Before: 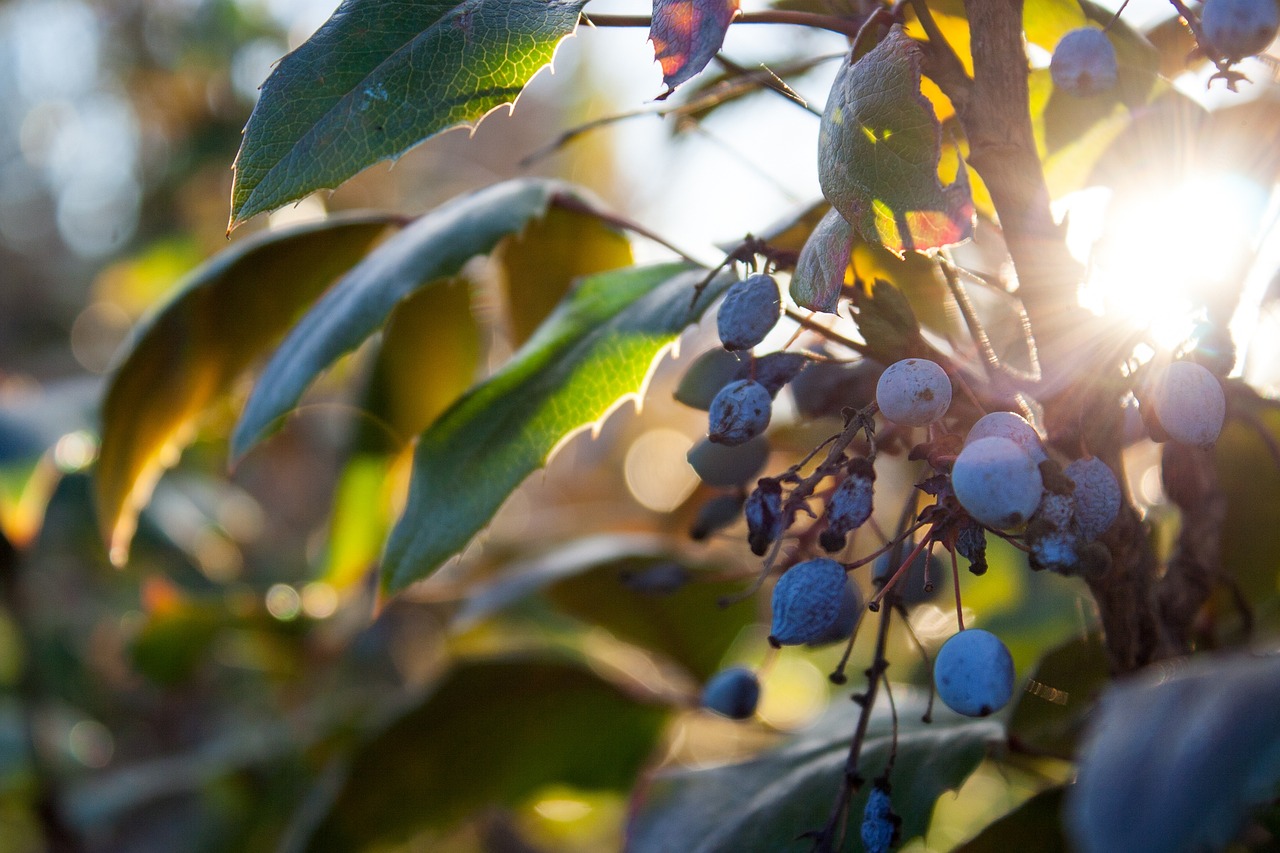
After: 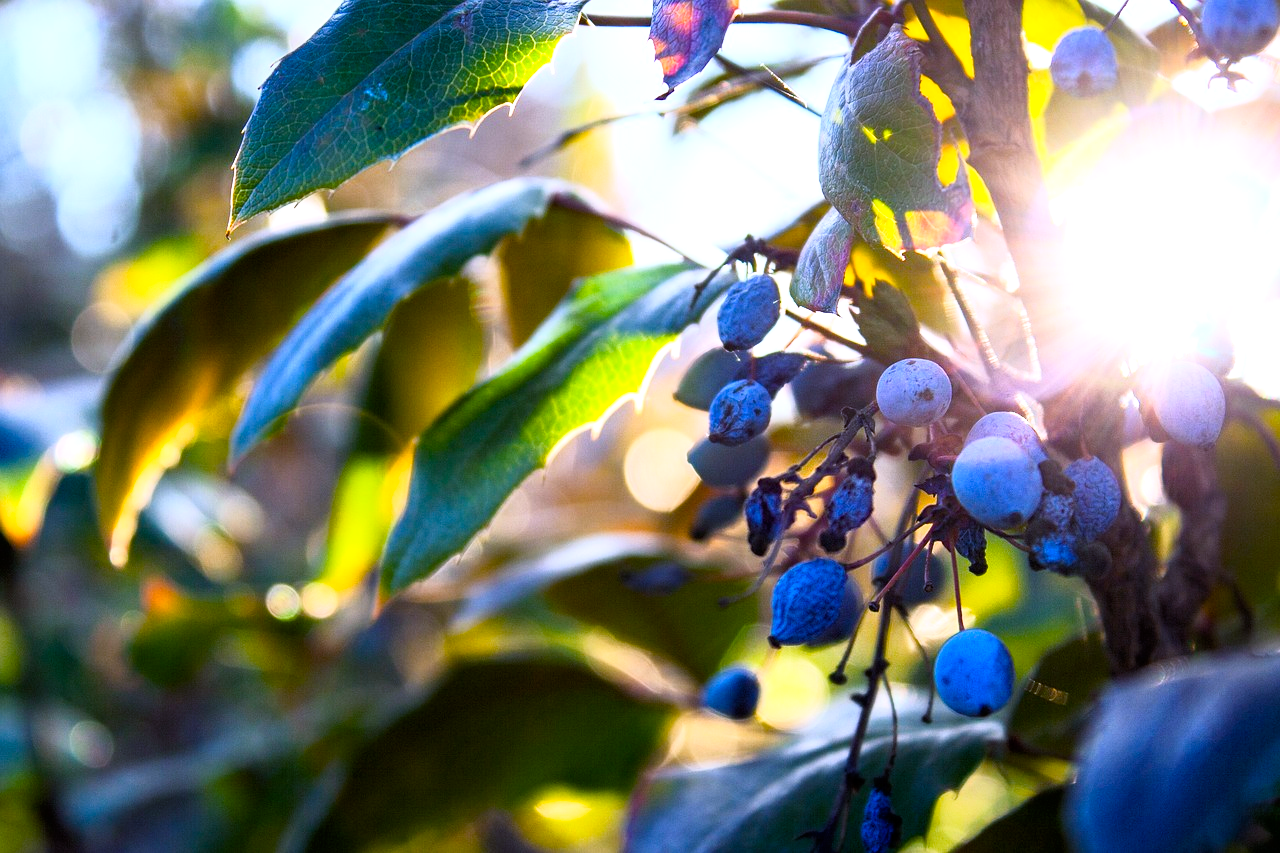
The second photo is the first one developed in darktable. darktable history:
color balance rgb: shadows lift › chroma 4.21%, shadows lift › hue 252.22°, highlights gain › chroma 1.36%, highlights gain › hue 50.24°, perceptual saturation grading › mid-tones 6.33%, perceptual saturation grading › shadows 72.44%, perceptual brilliance grading › highlights 11.59%, contrast 5.05%
base curve: curves: ch0 [(0, 0) (0.005, 0.002) (0.193, 0.295) (0.399, 0.664) (0.75, 0.928) (1, 1)]
white balance: red 0.948, green 1.02, blue 1.176
